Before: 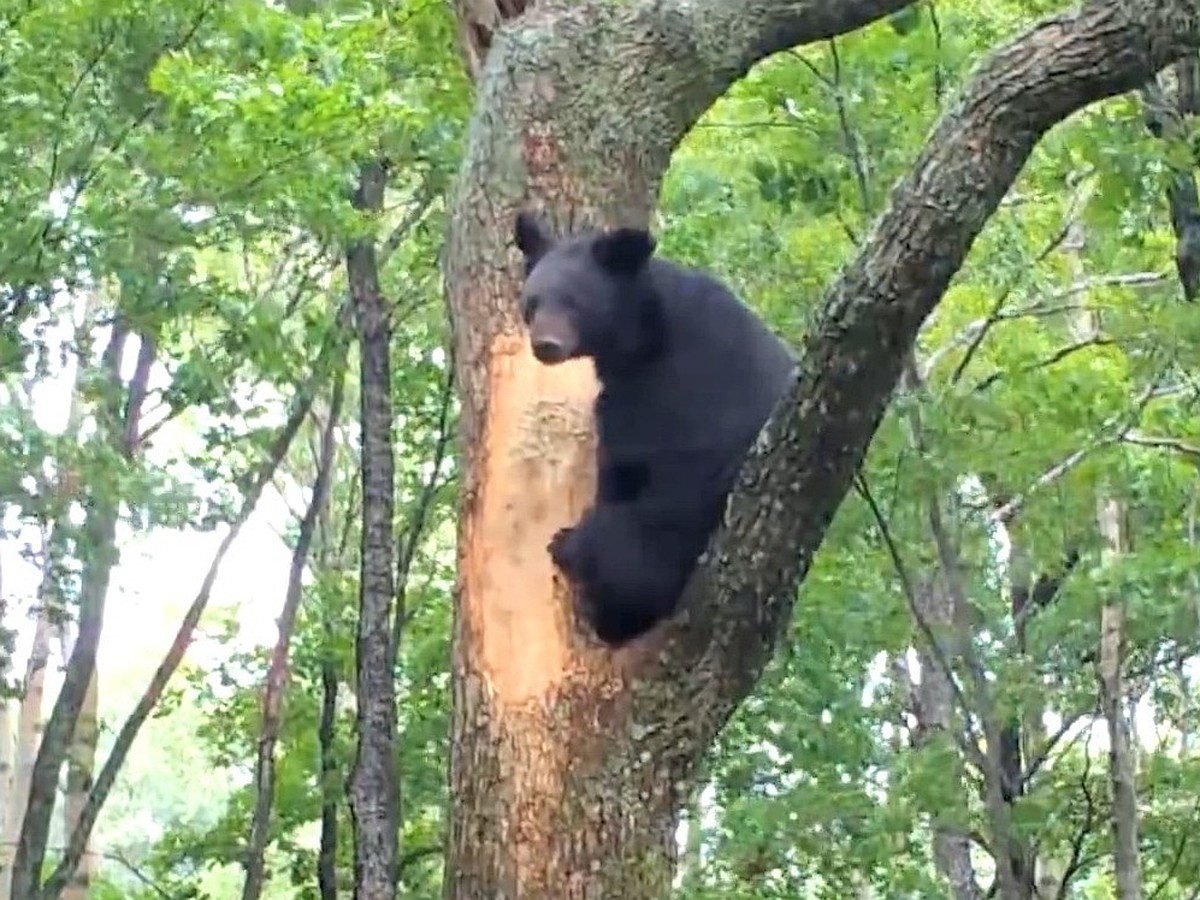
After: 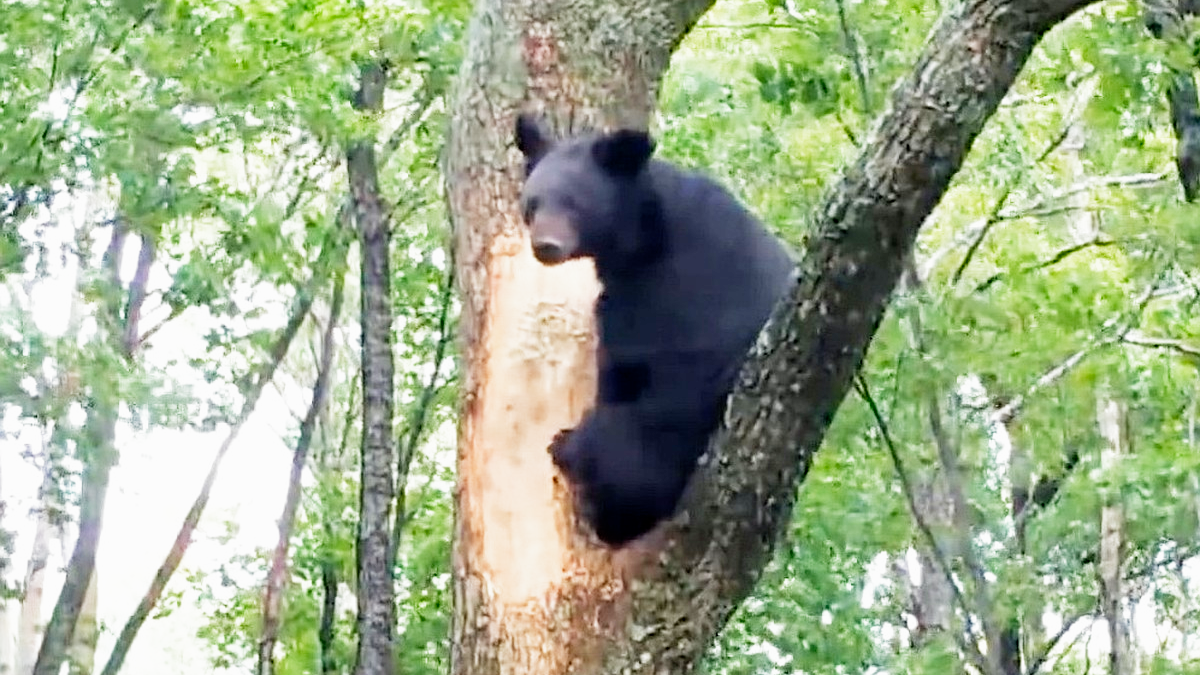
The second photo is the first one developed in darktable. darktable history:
crop: top 11.038%, bottom 13.962%
filmic rgb: middle gray luminance 12.74%, black relative exposure -10.13 EV, white relative exposure 3.47 EV, threshold 6 EV, target black luminance 0%, hardness 5.74, latitude 44.69%, contrast 1.221, highlights saturation mix 5%, shadows ↔ highlights balance 26.78%, add noise in highlights 0, preserve chrominance no, color science v3 (2019), use custom middle-gray values true, iterations of high-quality reconstruction 0, contrast in highlights soft, enable highlight reconstruction true
